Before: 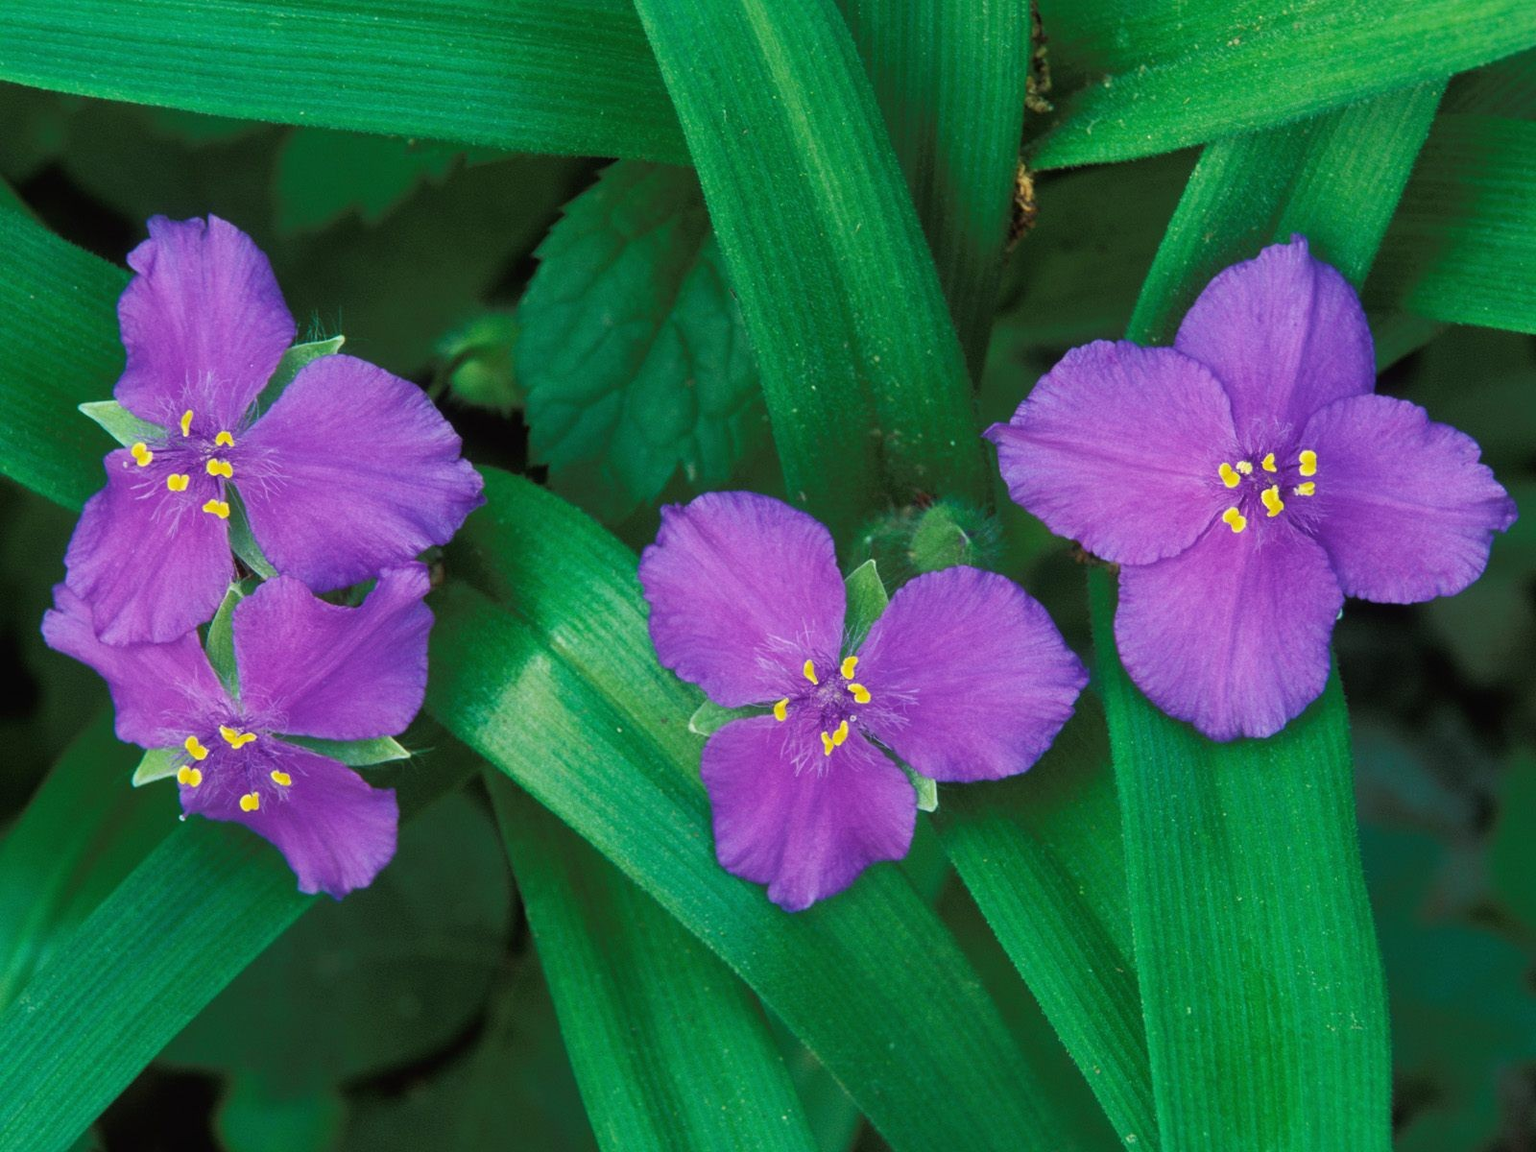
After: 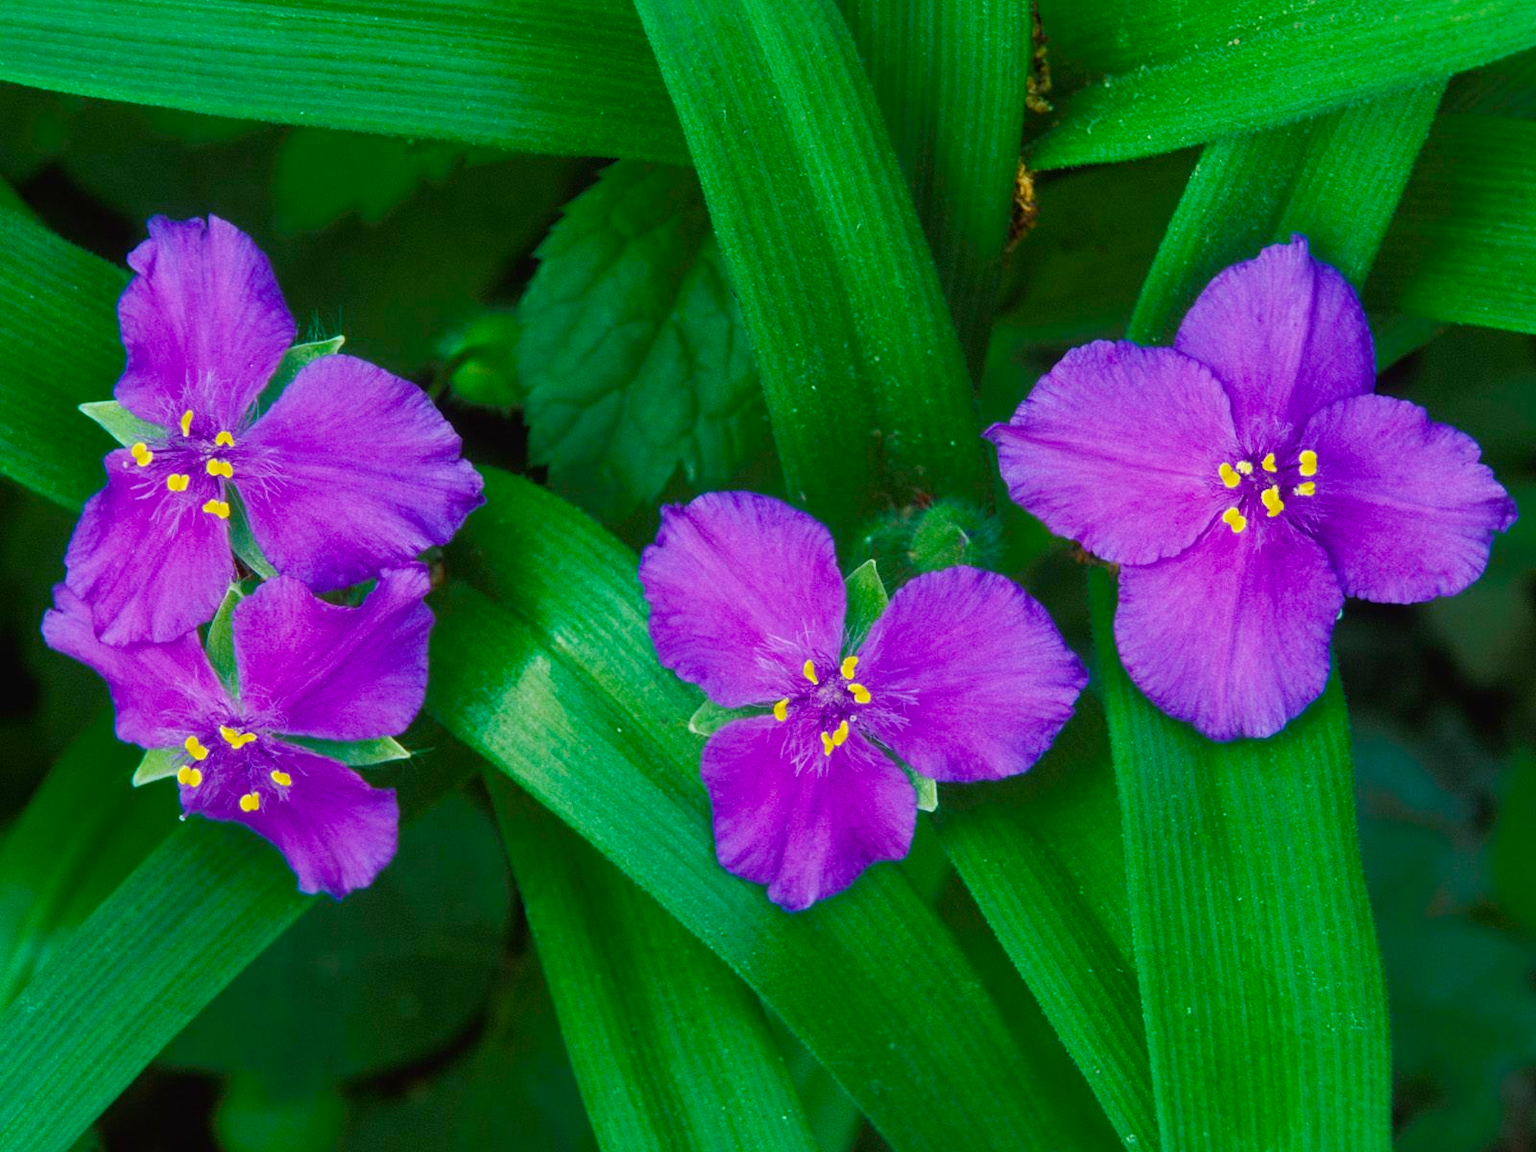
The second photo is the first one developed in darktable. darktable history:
color balance rgb: perceptual saturation grading › global saturation 20%, perceptual saturation grading › highlights -14.336%, perceptual saturation grading › shadows 49.873%, global vibrance 20%
